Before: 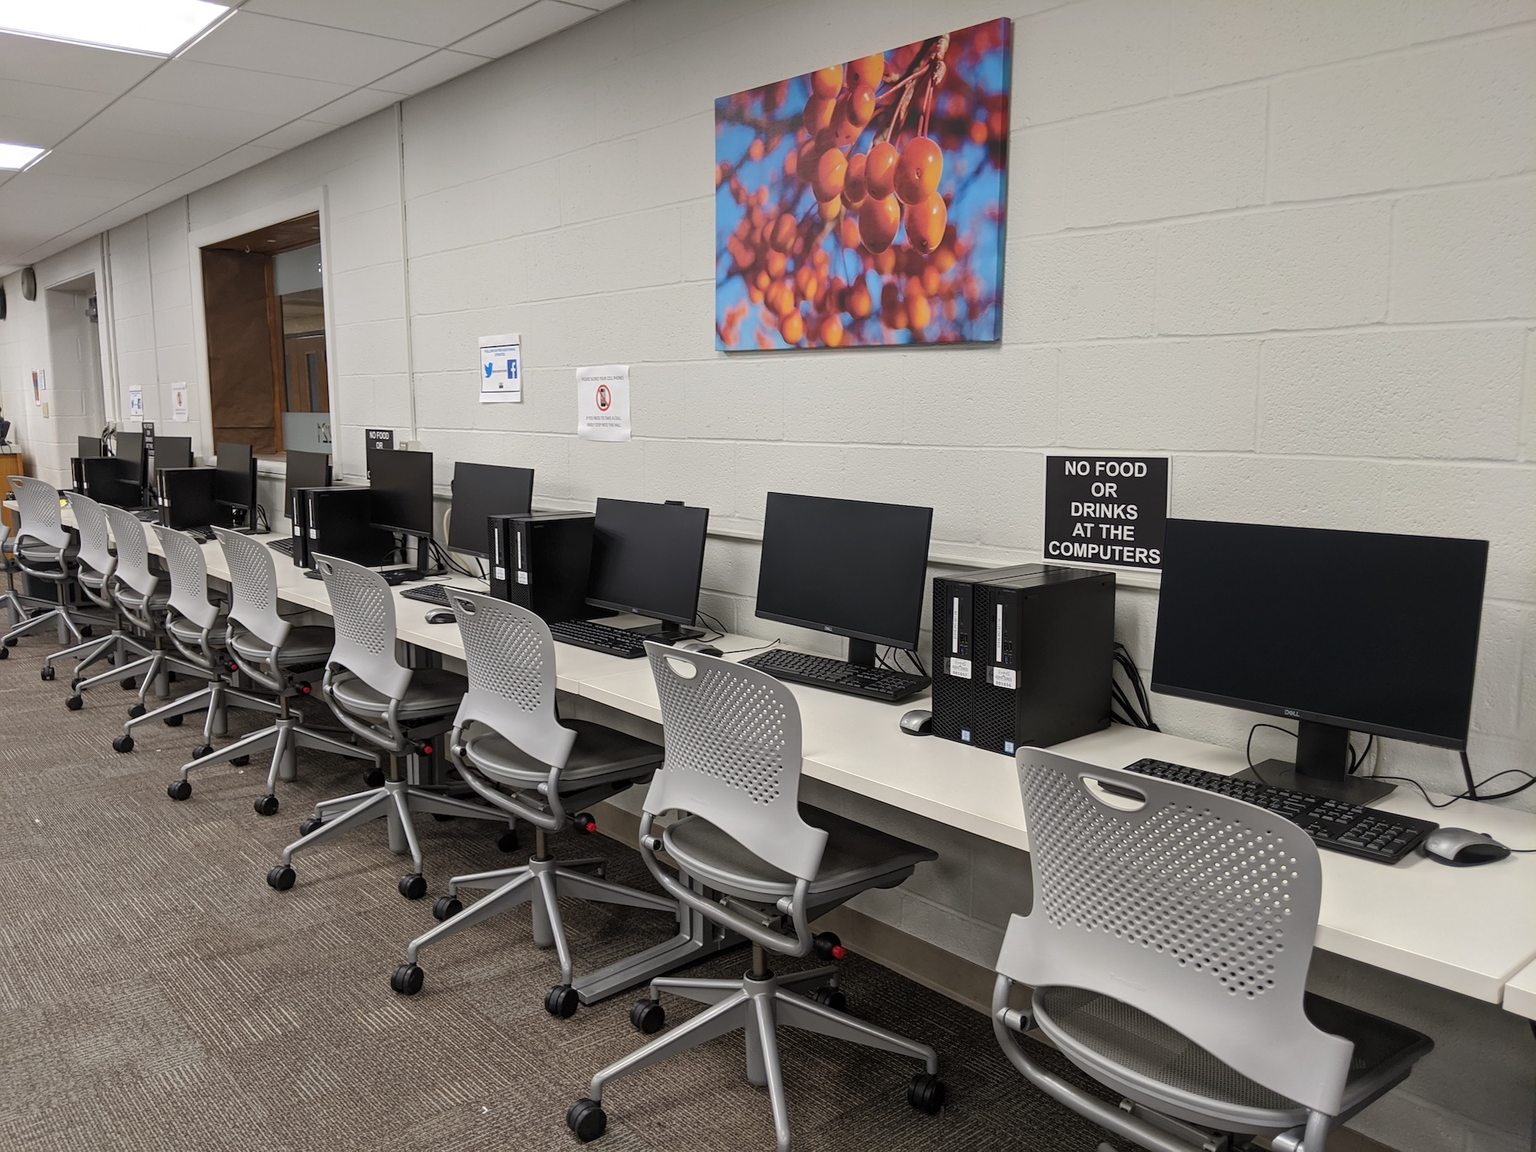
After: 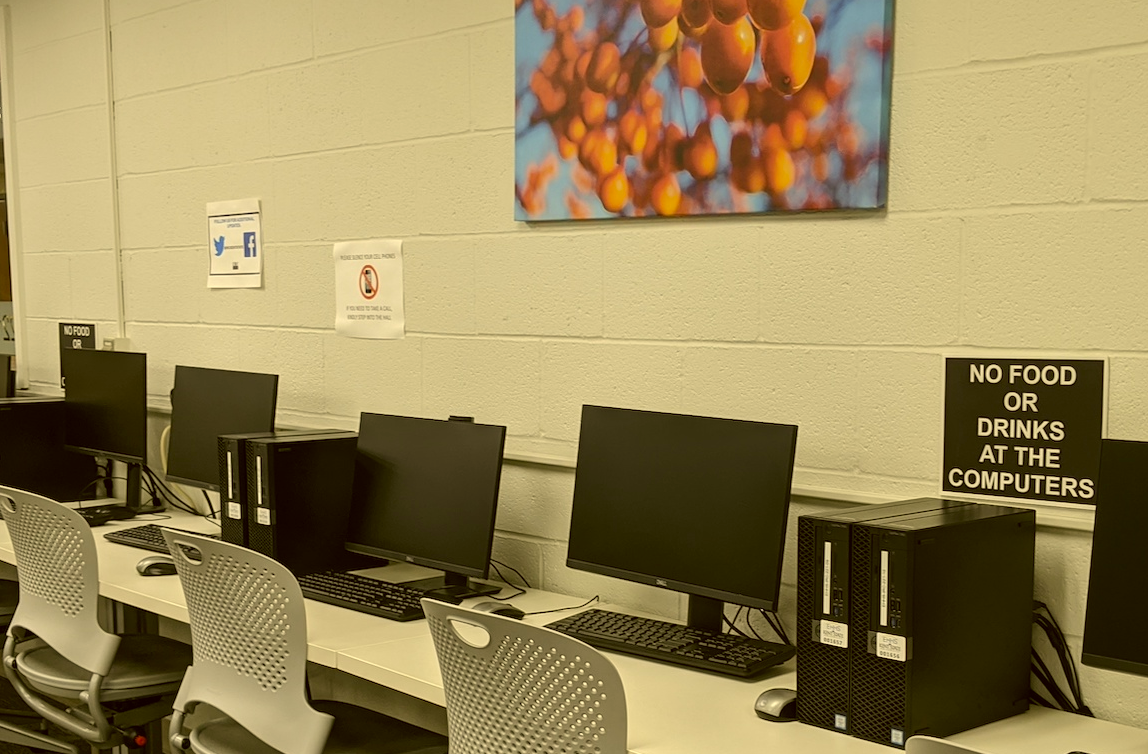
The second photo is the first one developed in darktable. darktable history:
crop: left 20.856%, top 15.77%, right 21.727%, bottom 33.917%
color correction: highlights a* 0.101, highlights b* 29.13, shadows a* -0.258, shadows b* 21.67
